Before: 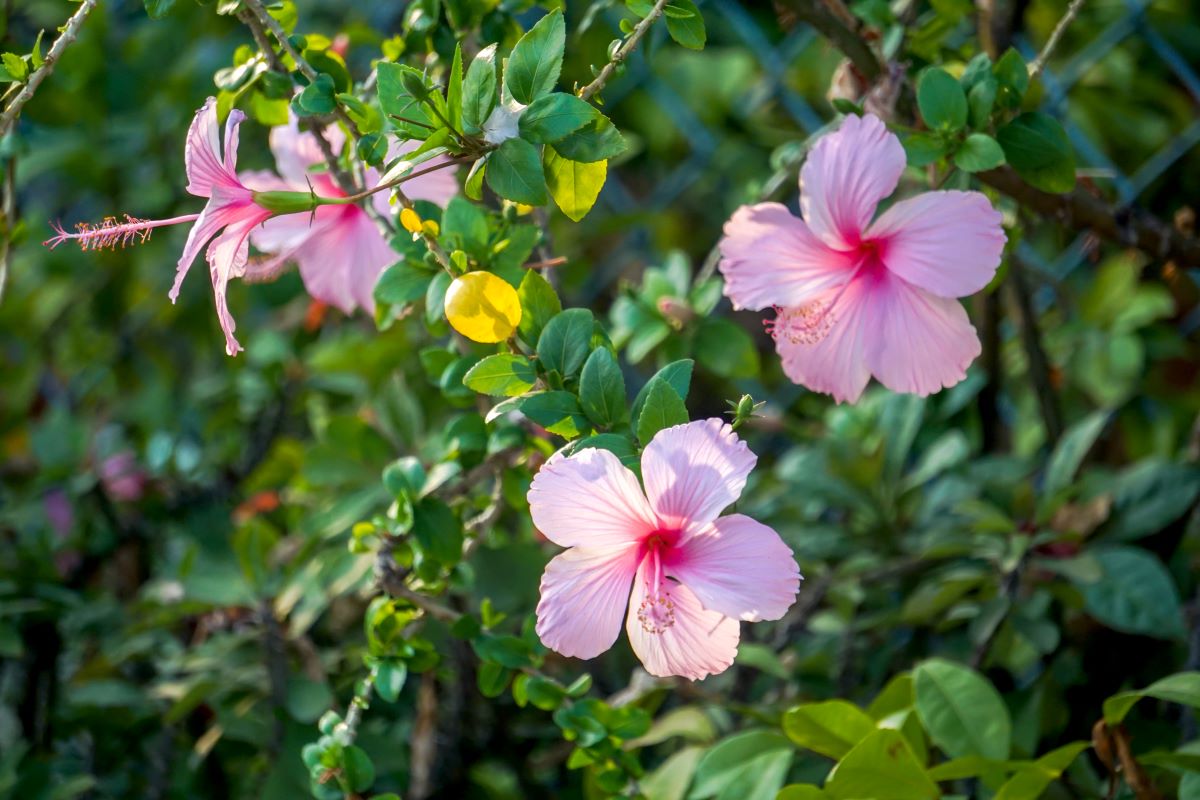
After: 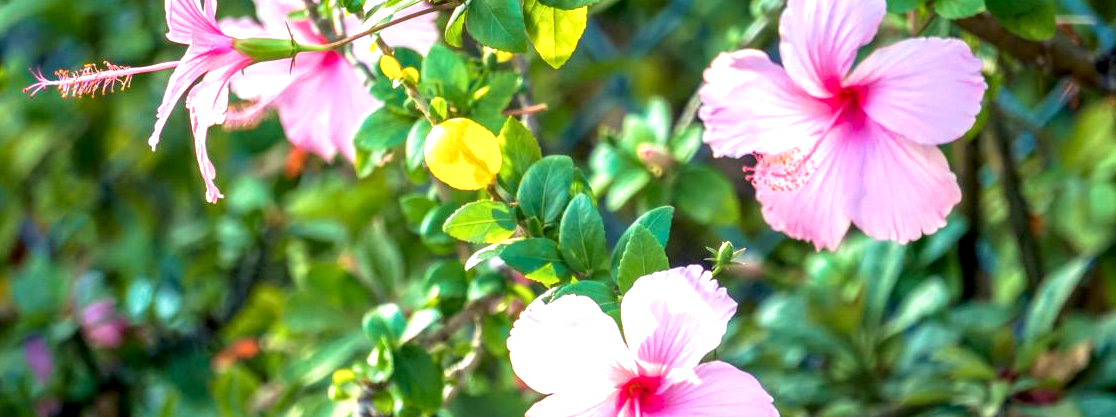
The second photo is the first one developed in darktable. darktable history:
velvia: on, module defaults
crop: left 1.744%, top 19.225%, right 5.069%, bottom 28.357%
local contrast: on, module defaults
exposure: black level correction 0.001, exposure 0.955 EV, compensate exposure bias true, compensate highlight preservation false
